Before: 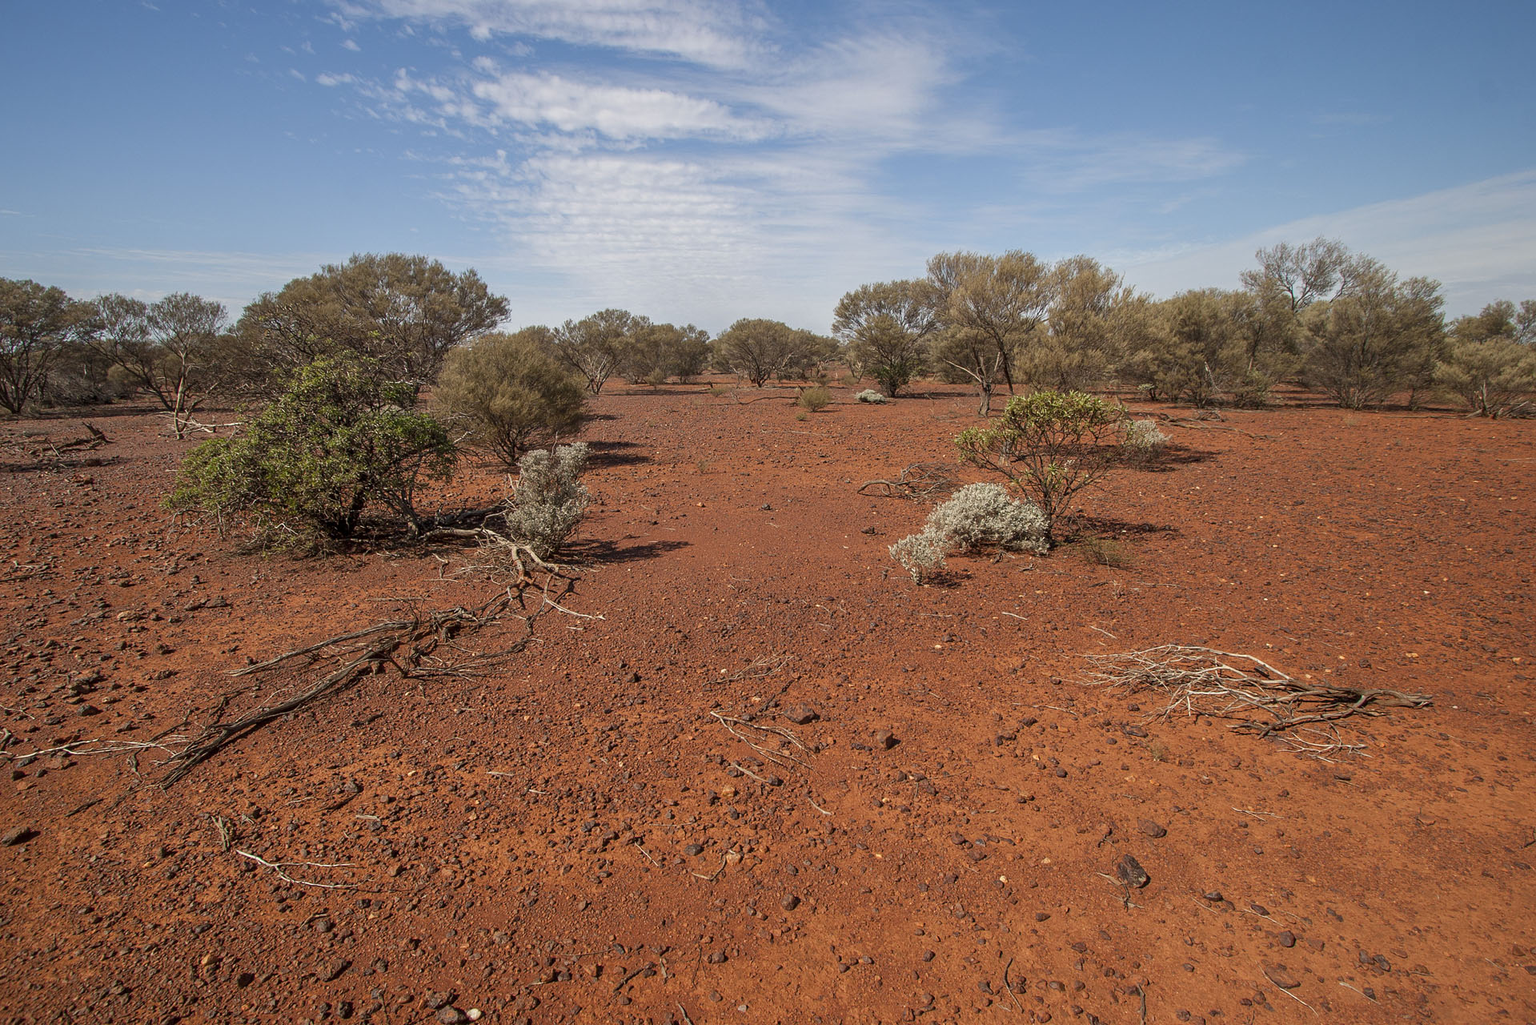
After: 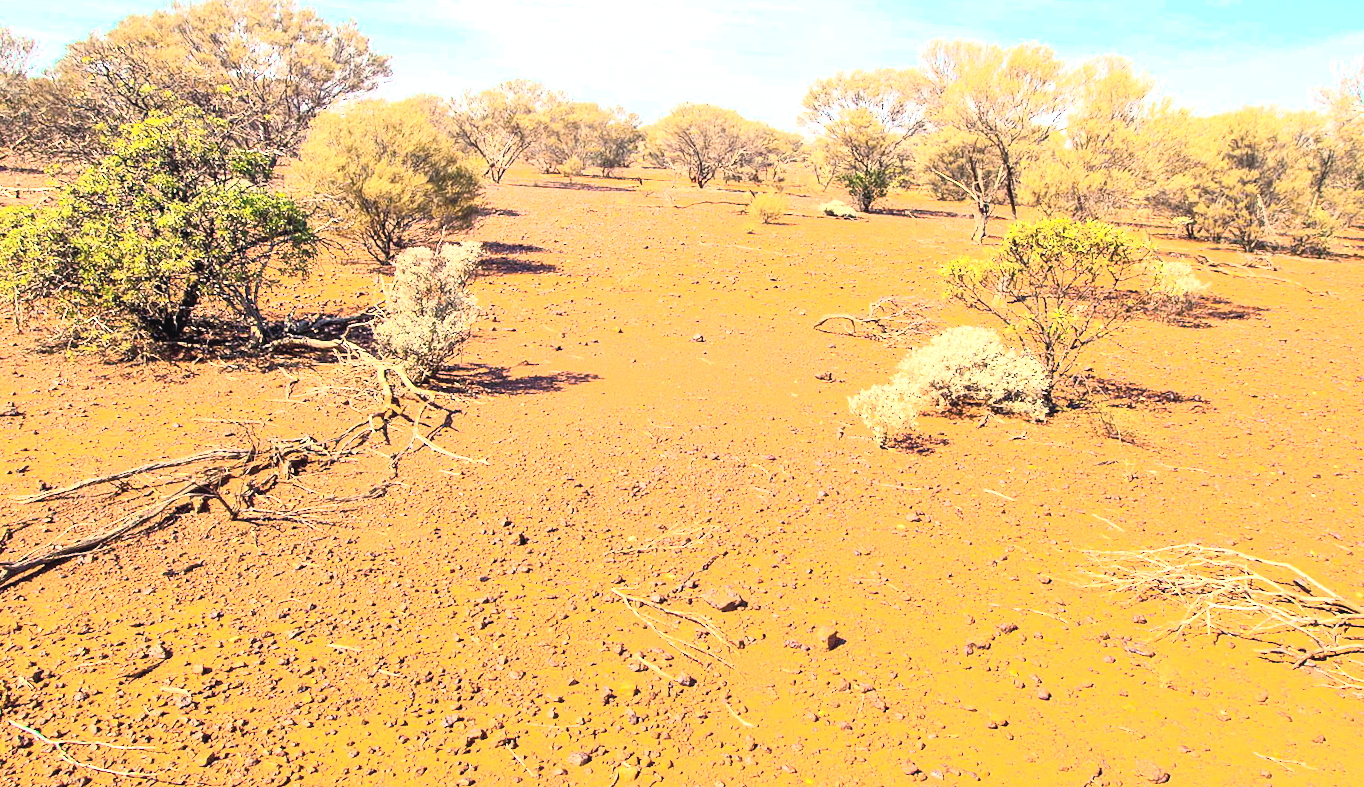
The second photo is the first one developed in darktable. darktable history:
color balance rgb: shadows lift › luminance -40.967%, shadows lift › chroma 13.944%, shadows lift › hue 258.72°, power › chroma 0.326%, power › hue 22.37°, linear chroma grading › global chroma 20.126%, perceptual saturation grading › global saturation 25.272%, global vibrance 25.113%
contrast brightness saturation: contrast 0.421, brightness 0.556, saturation -0.208
crop and rotate: angle -3.92°, left 9.866%, top 20.429%, right 11.913%, bottom 11.913%
exposure: black level correction 0, exposure 1.758 EV, compensate highlight preservation false
